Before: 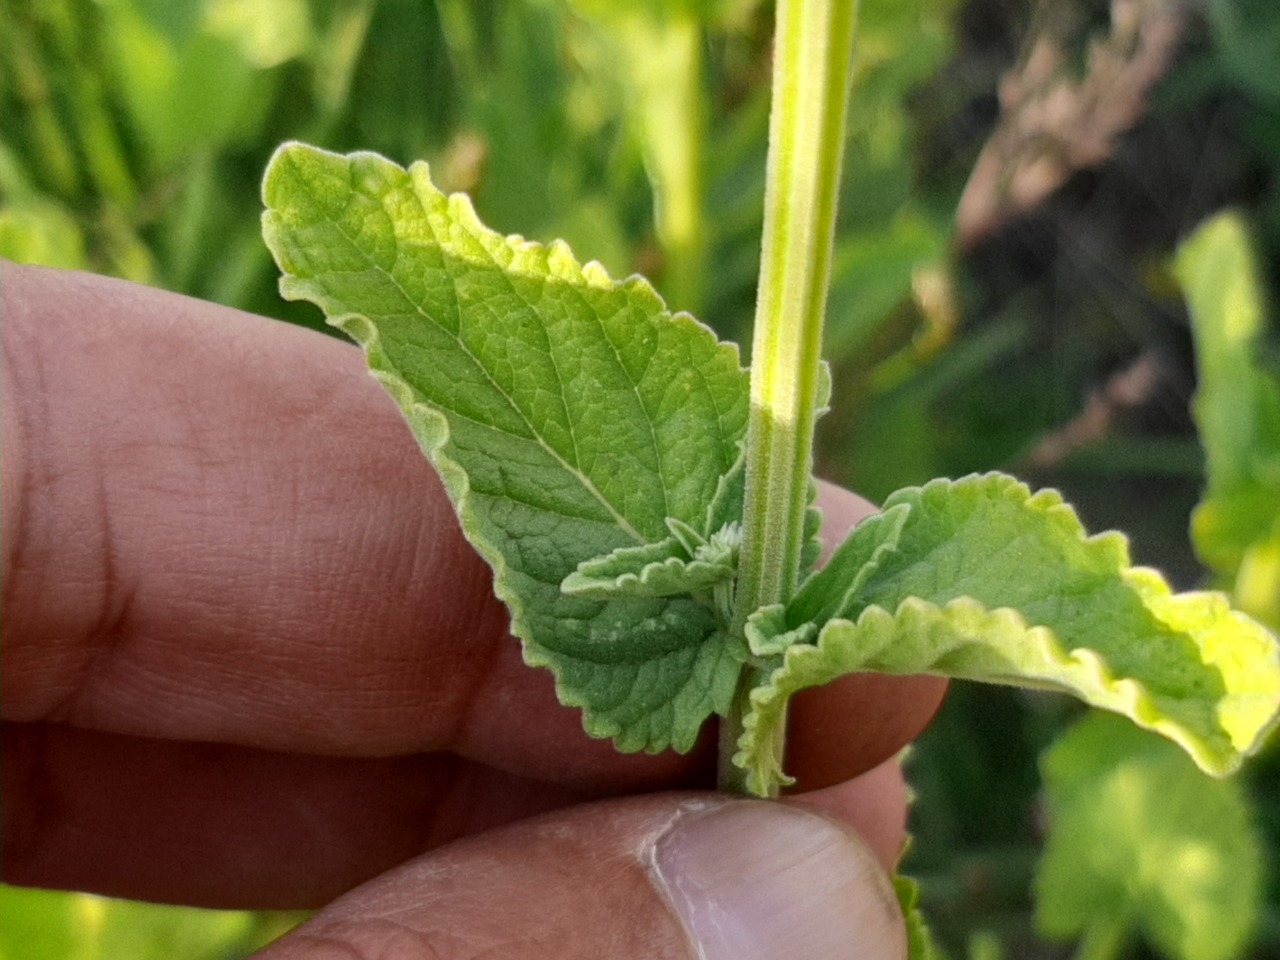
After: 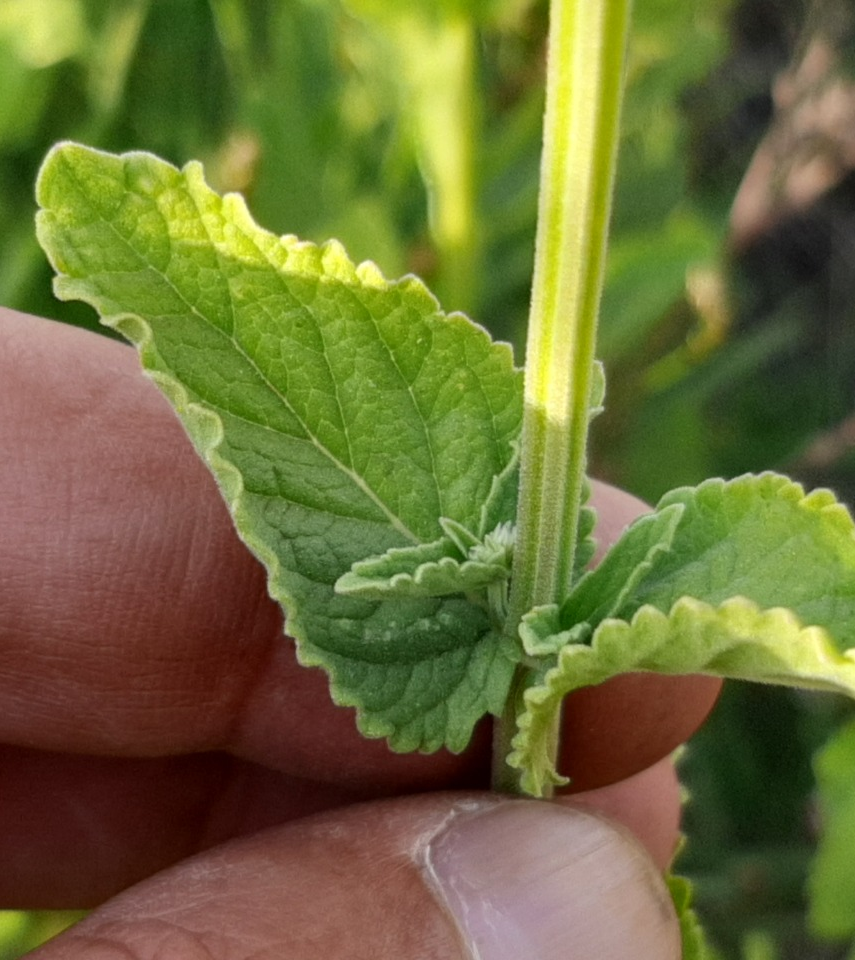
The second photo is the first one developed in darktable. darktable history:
crop and rotate: left 17.734%, right 15.453%
